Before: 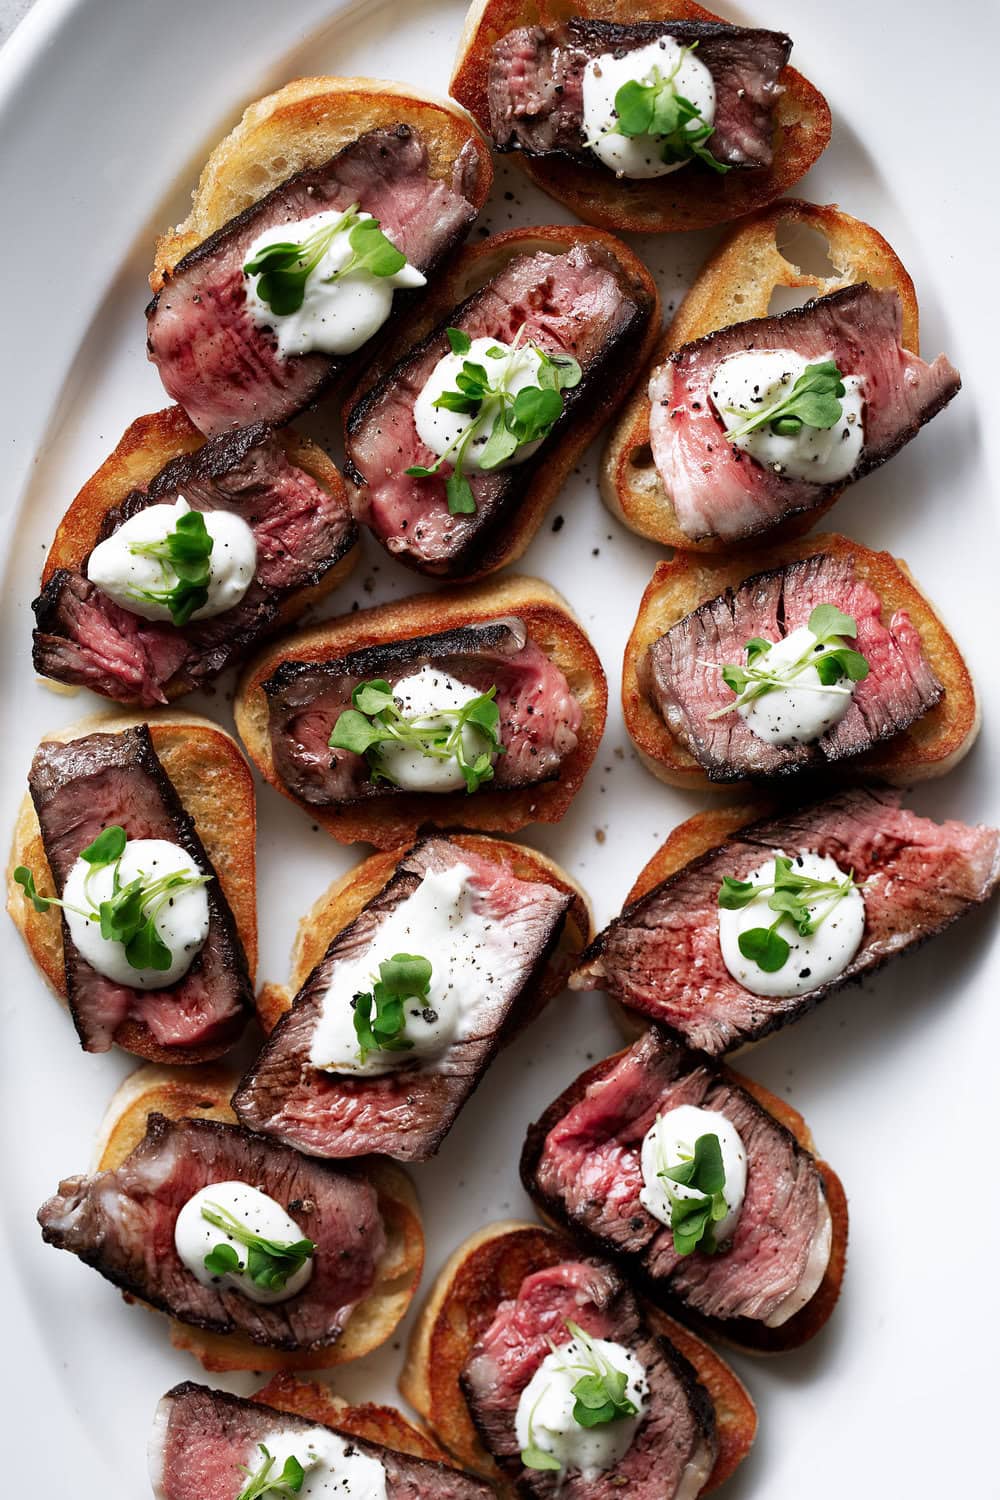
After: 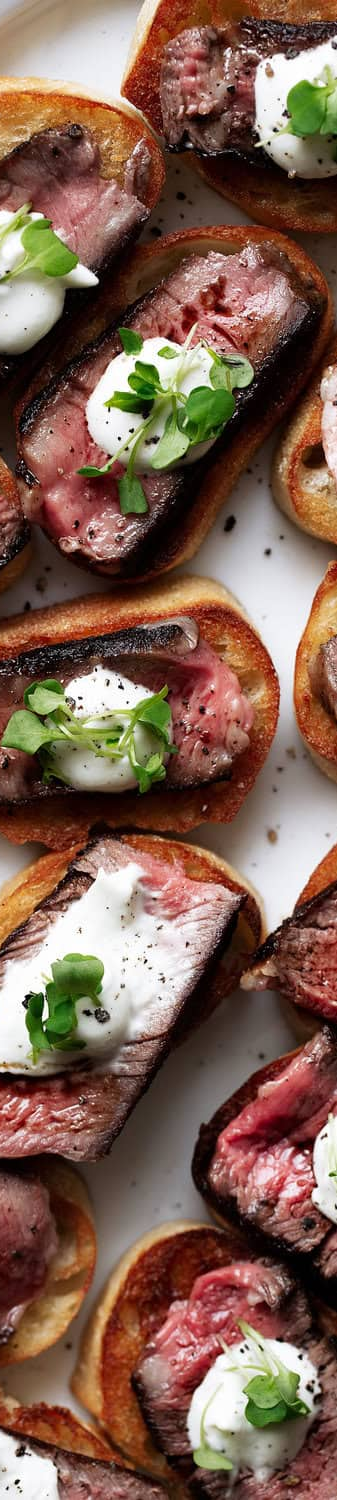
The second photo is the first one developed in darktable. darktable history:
crop: left 32.892%, right 33.383%
